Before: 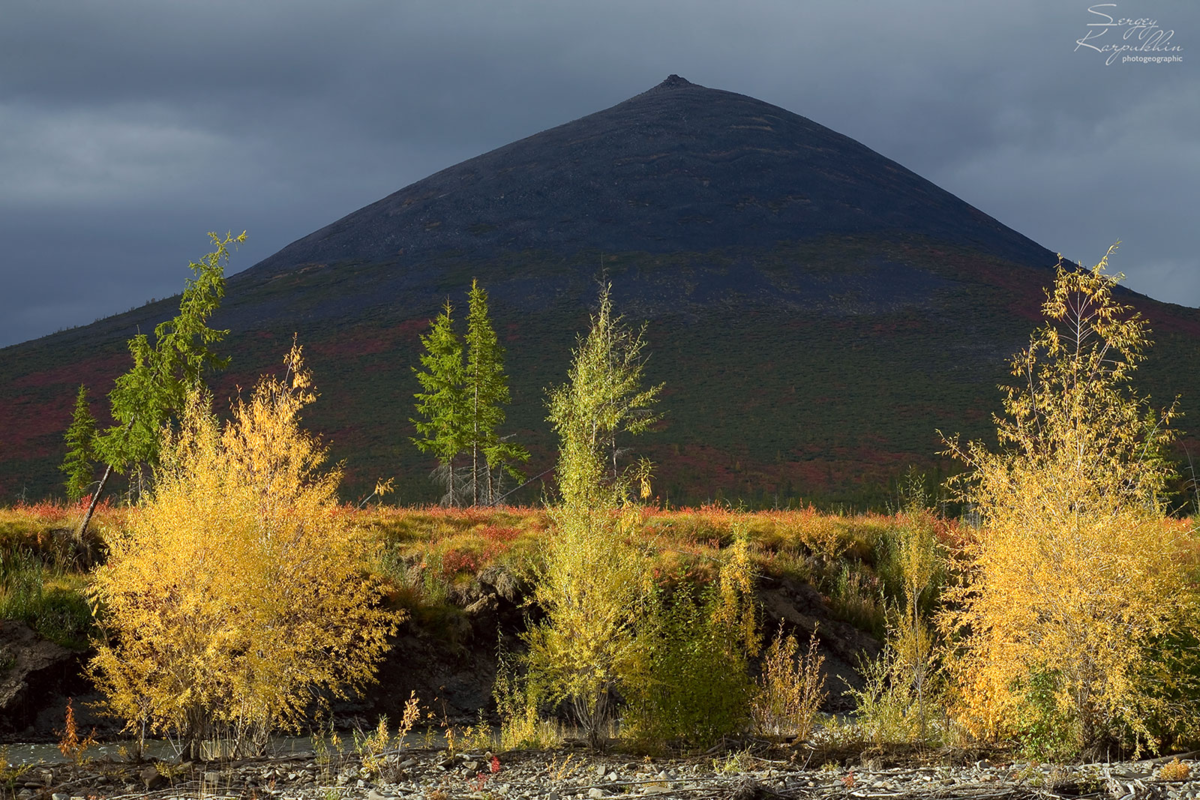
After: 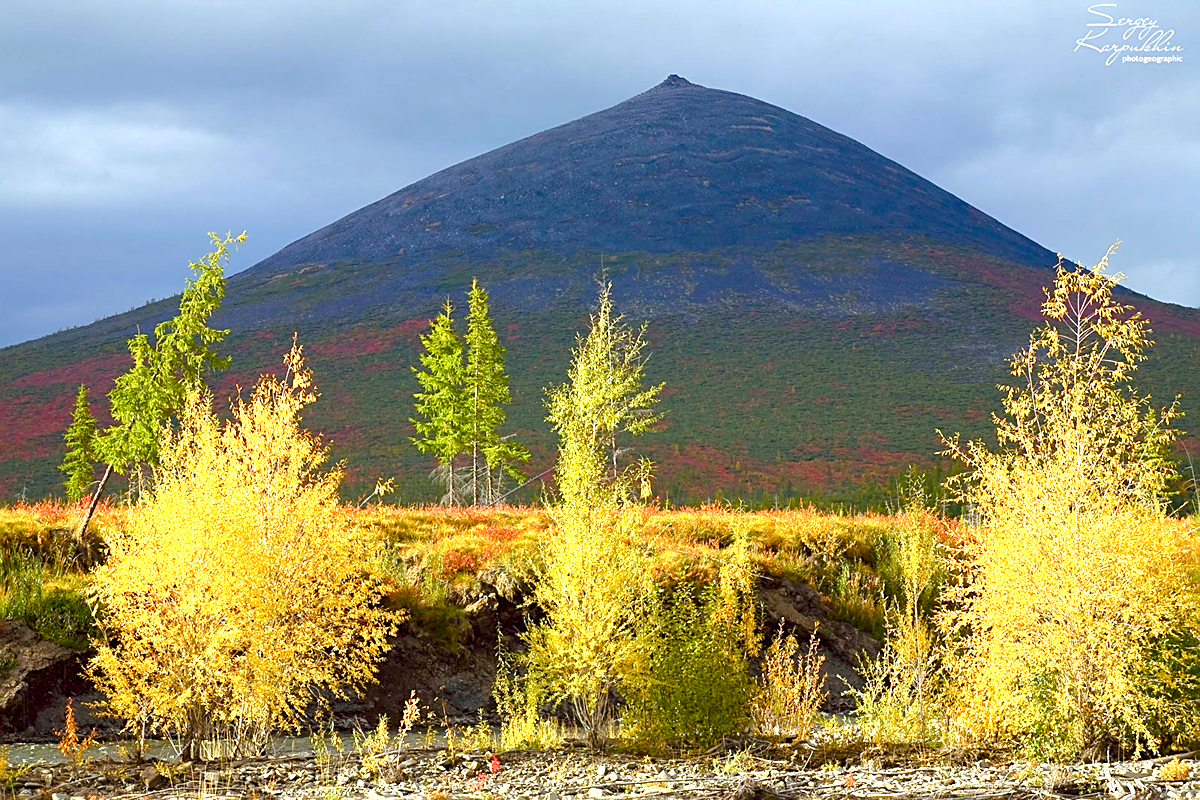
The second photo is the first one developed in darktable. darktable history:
exposure: black level correction 0, exposure 1.377 EV, compensate highlight preservation false
color correction: highlights a* -0.183, highlights b* -0.094
color balance rgb: perceptual saturation grading › global saturation 20%, perceptual saturation grading › highlights -24.817%, perceptual saturation grading › shadows 49.789%, perceptual brilliance grading › mid-tones 10.378%, perceptual brilliance grading › shadows 15.221%, global vibrance 20%
sharpen: on, module defaults
